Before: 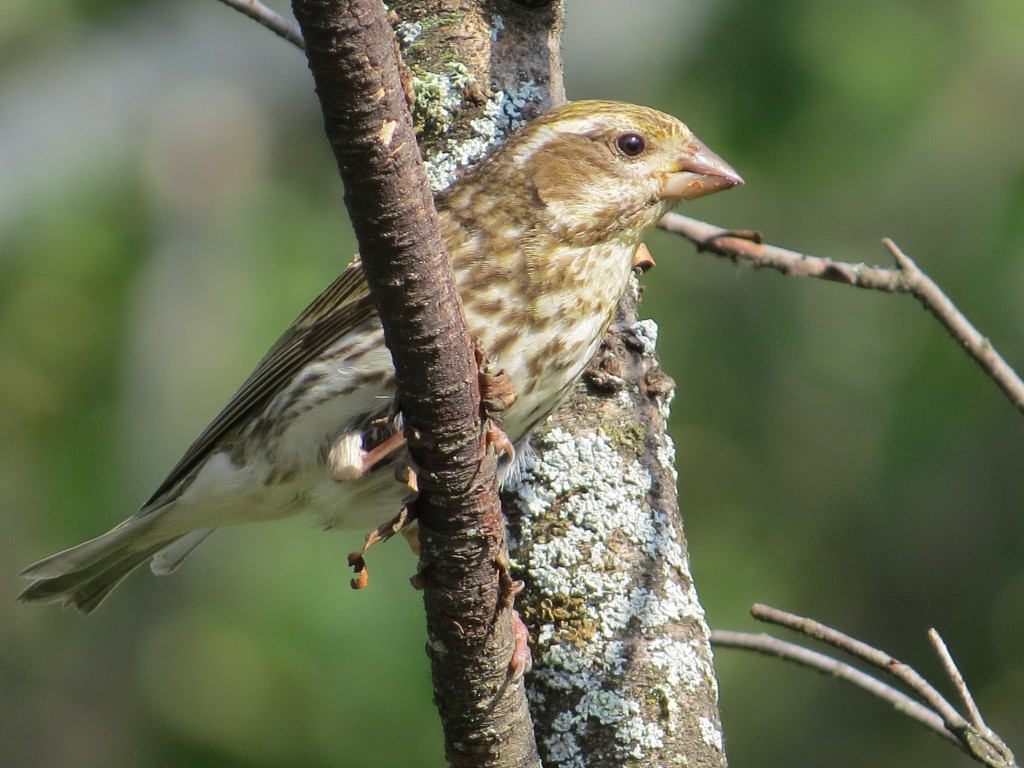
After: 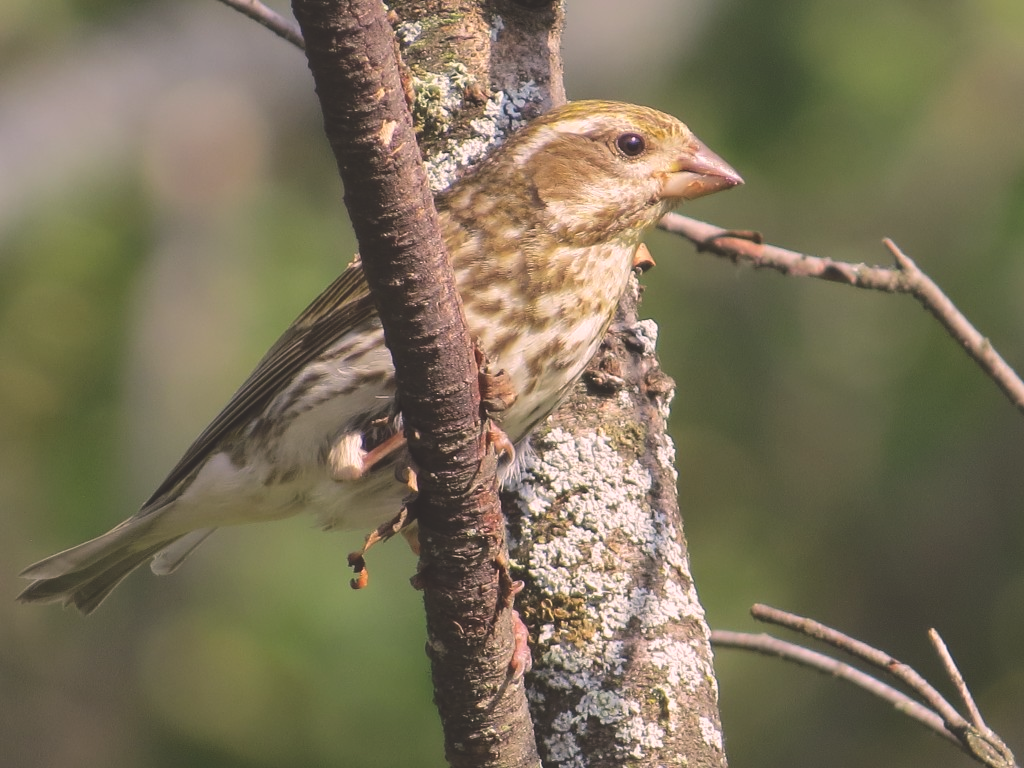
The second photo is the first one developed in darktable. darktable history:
color correction: highlights a* 12.68, highlights b* 5.49
exposure: black level correction -0.022, exposure -0.034 EV, compensate highlight preservation false
